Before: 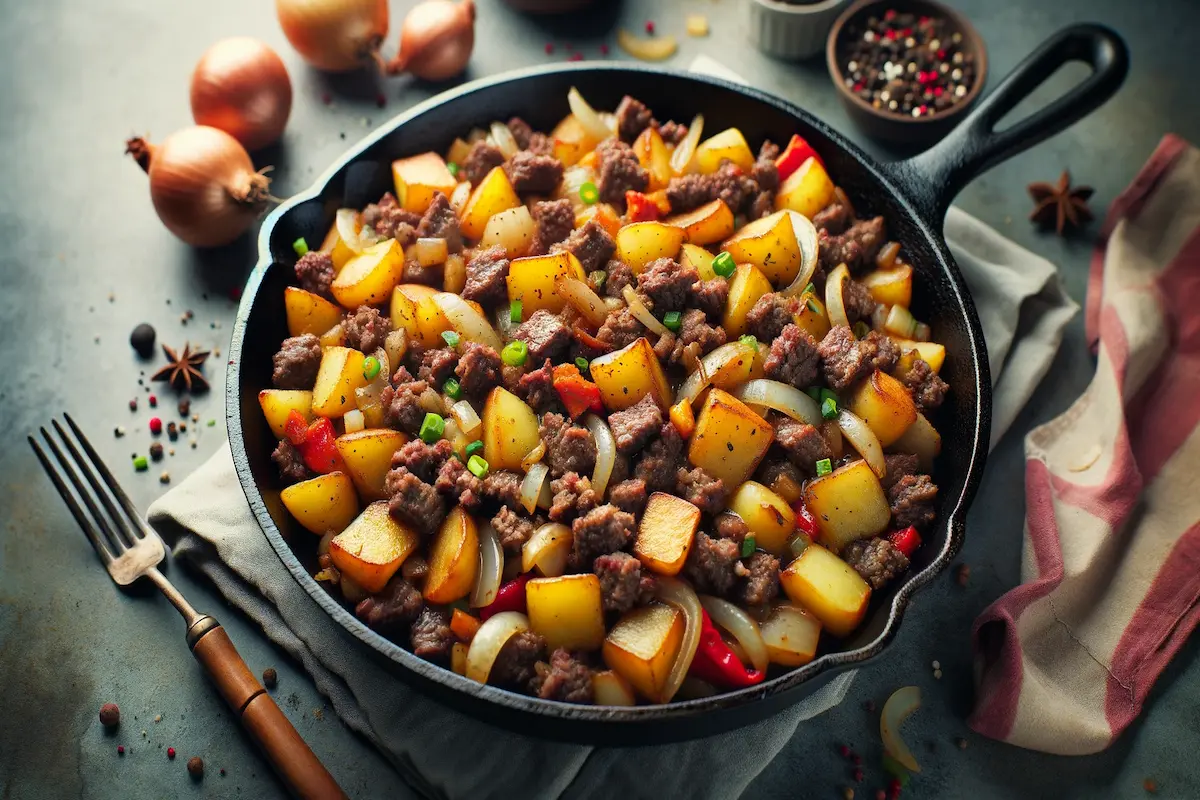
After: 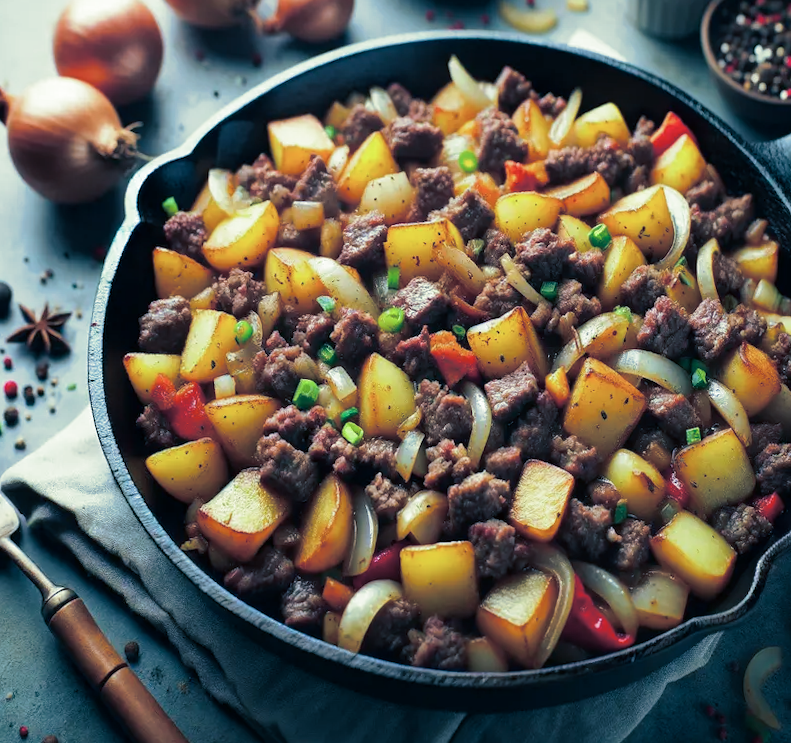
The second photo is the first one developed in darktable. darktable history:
white balance: red 0.982, blue 1.018
rotate and perspective: rotation 0.679°, lens shift (horizontal) 0.136, crop left 0.009, crop right 0.991, crop top 0.078, crop bottom 0.95
color calibration: illuminant as shot in camera, x 0.383, y 0.38, temperature 3949.15 K, gamut compression 1.66
crop and rotate: left 13.409%, right 19.924%
split-toning: shadows › hue 216°, shadows › saturation 1, highlights › hue 57.6°, balance -33.4
